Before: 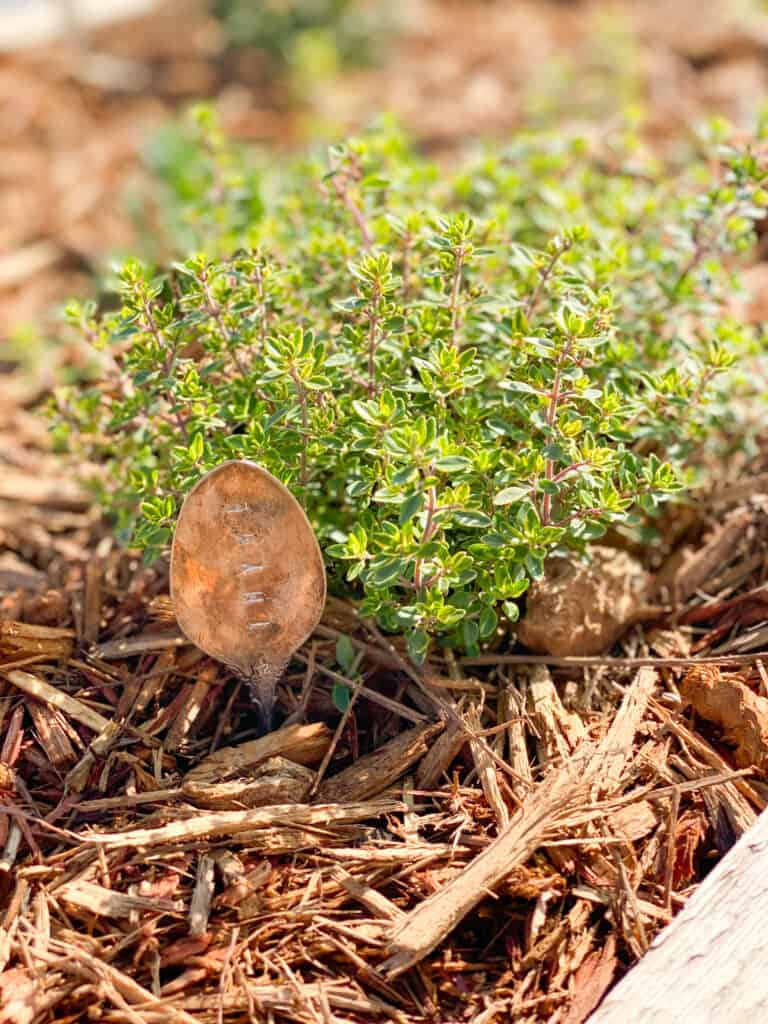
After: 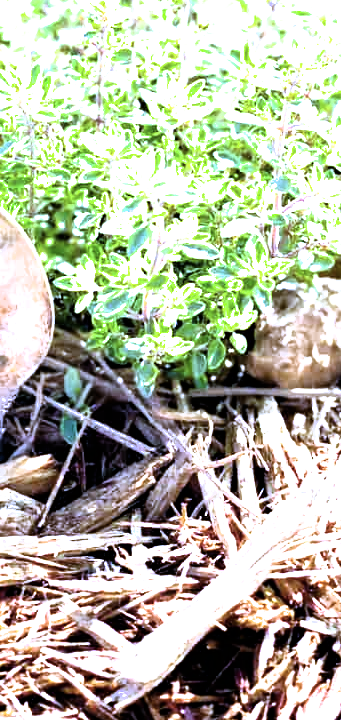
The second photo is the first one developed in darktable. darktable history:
filmic rgb: black relative exposure -8.2 EV, white relative exposure 2.2 EV, threshold 3 EV, hardness 7.11, latitude 85.74%, contrast 1.696, highlights saturation mix -4%, shadows ↔ highlights balance -2.69%, color science v5 (2021), contrast in shadows safe, contrast in highlights safe, enable highlight reconstruction true
white balance: red 0.766, blue 1.537
exposure: black level correction 0, exposure 1.45 EV, compensate exposure bias true, compensate highlight preservation false
crop: left 35.432%, top 26.233%, right 20.145%, bottom 3.432%
